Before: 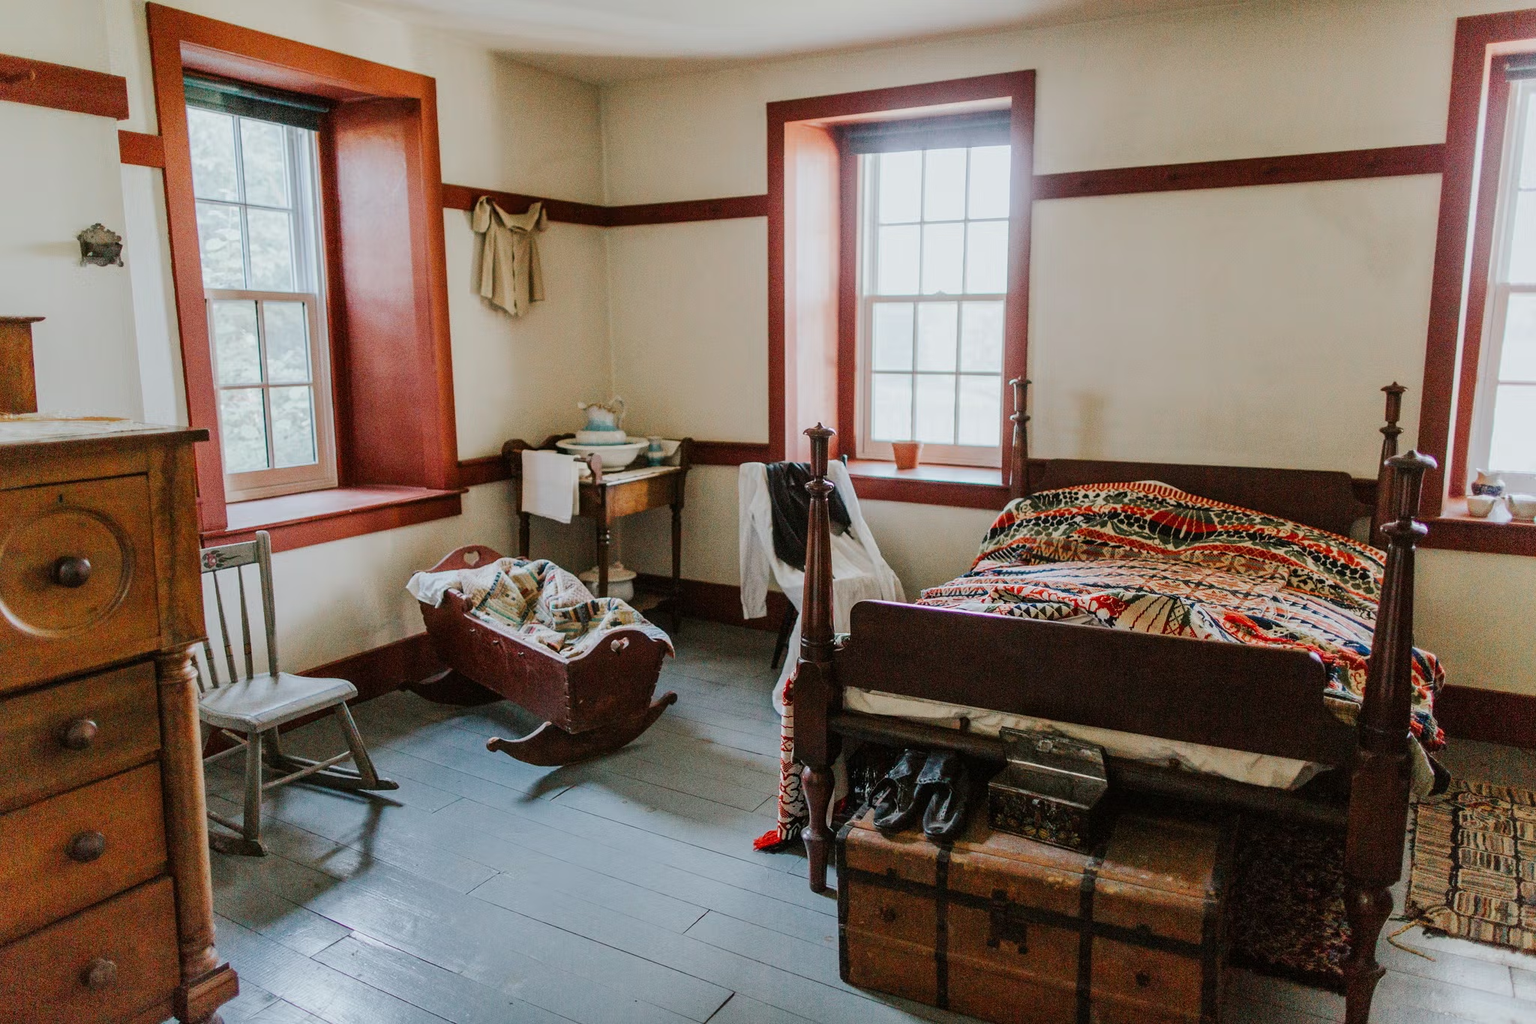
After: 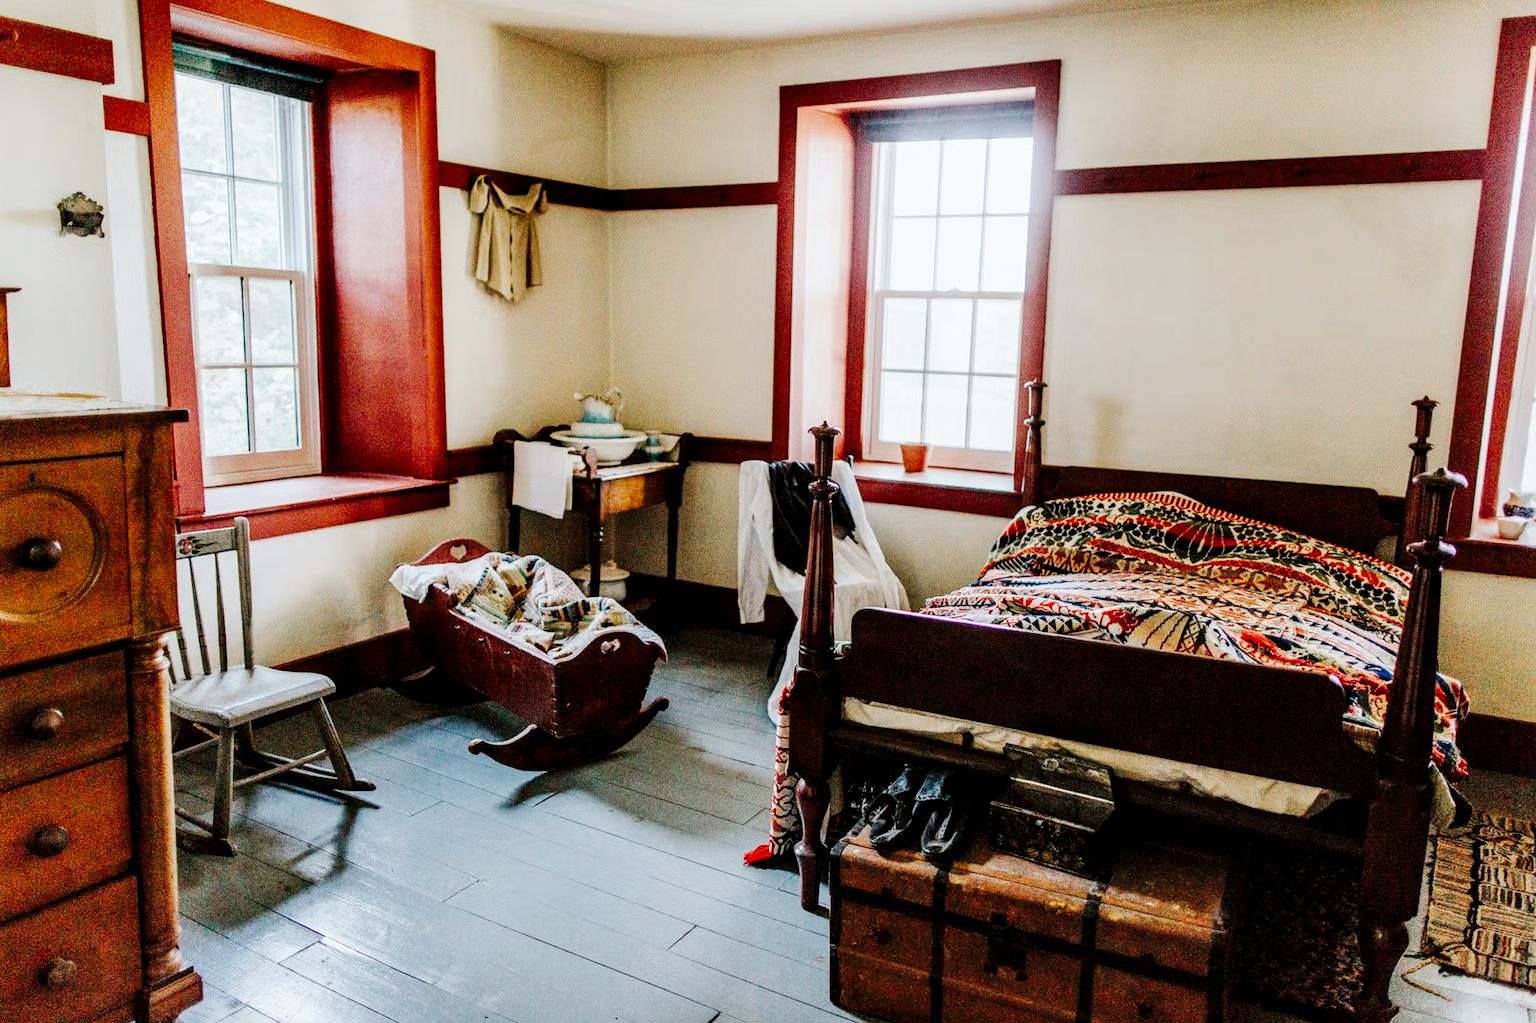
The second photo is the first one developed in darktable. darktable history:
base curve: curves: ch0 [(0, 0) (0.036, 0.025) (0.121, 0.166) (0.206, 0.329) (0.605, 0.79) (1, 1)], preserve colors none
local contrast: highlights 25%, shadows 77%, midtone range 0.75
crop and rotate: angle -1.65°
